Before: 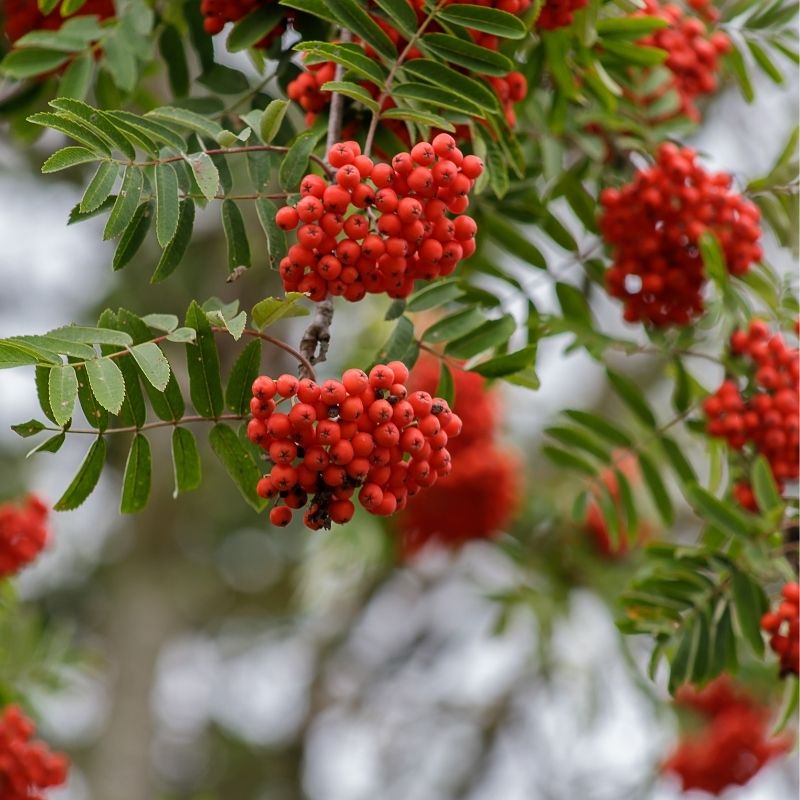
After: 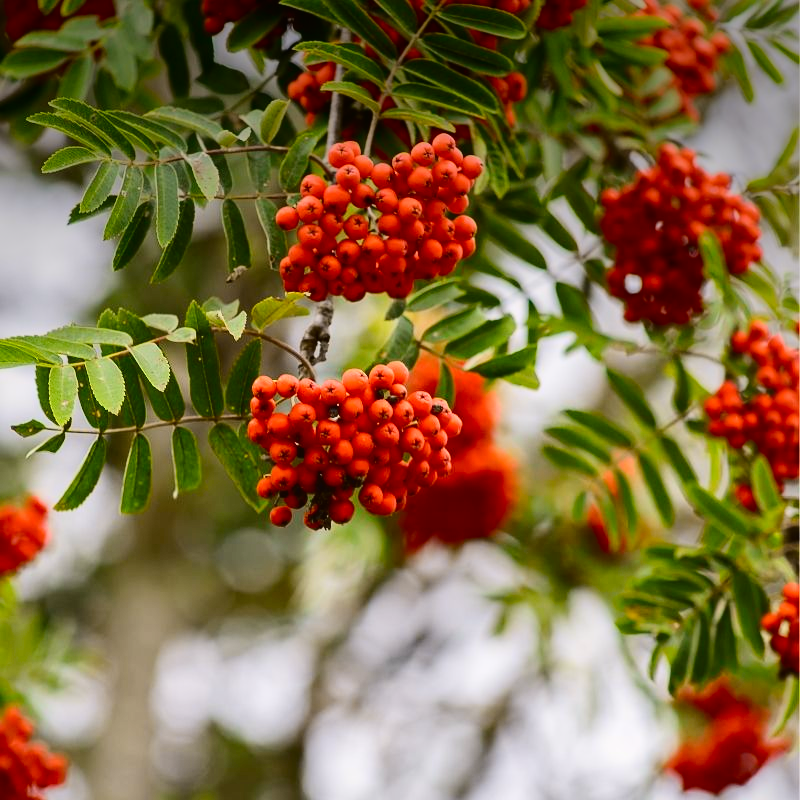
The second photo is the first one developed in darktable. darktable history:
tone curve: curves: ch0 [(0.003, 0.023) (0.071, 0.052) (0.236, 0.197) (0.466, 0.557) (0.631, 0.764) (0.806, 0.906) (1, 1)]; ch1 [(0, 0) (0.262, 0.227) (0.417, 0.386) (0.469, 0.467) (0.502, 0.51) (0.528, 0.521) (0.573, 0.555) (0.605, 0.621) (0.644, 0.671) (0.686, 0.728) (0.994, 0.987)]; ch2 [(0, 0) (0.262, 0.188) (0.385, 0.353) (0.427, 0.424) (0.495, 0.502) (0.531, 0.555) (0.583, 0.632) (0.644, 0.748) (1, 1)], color space Lab, independent channels, preserve colors none
vignetting: fall-off start 97.52%, fall-off radius 100%, brightness -0.574, saturation 0, center (-0.027, 0.404), width/height ratio 1.368, unbound false
